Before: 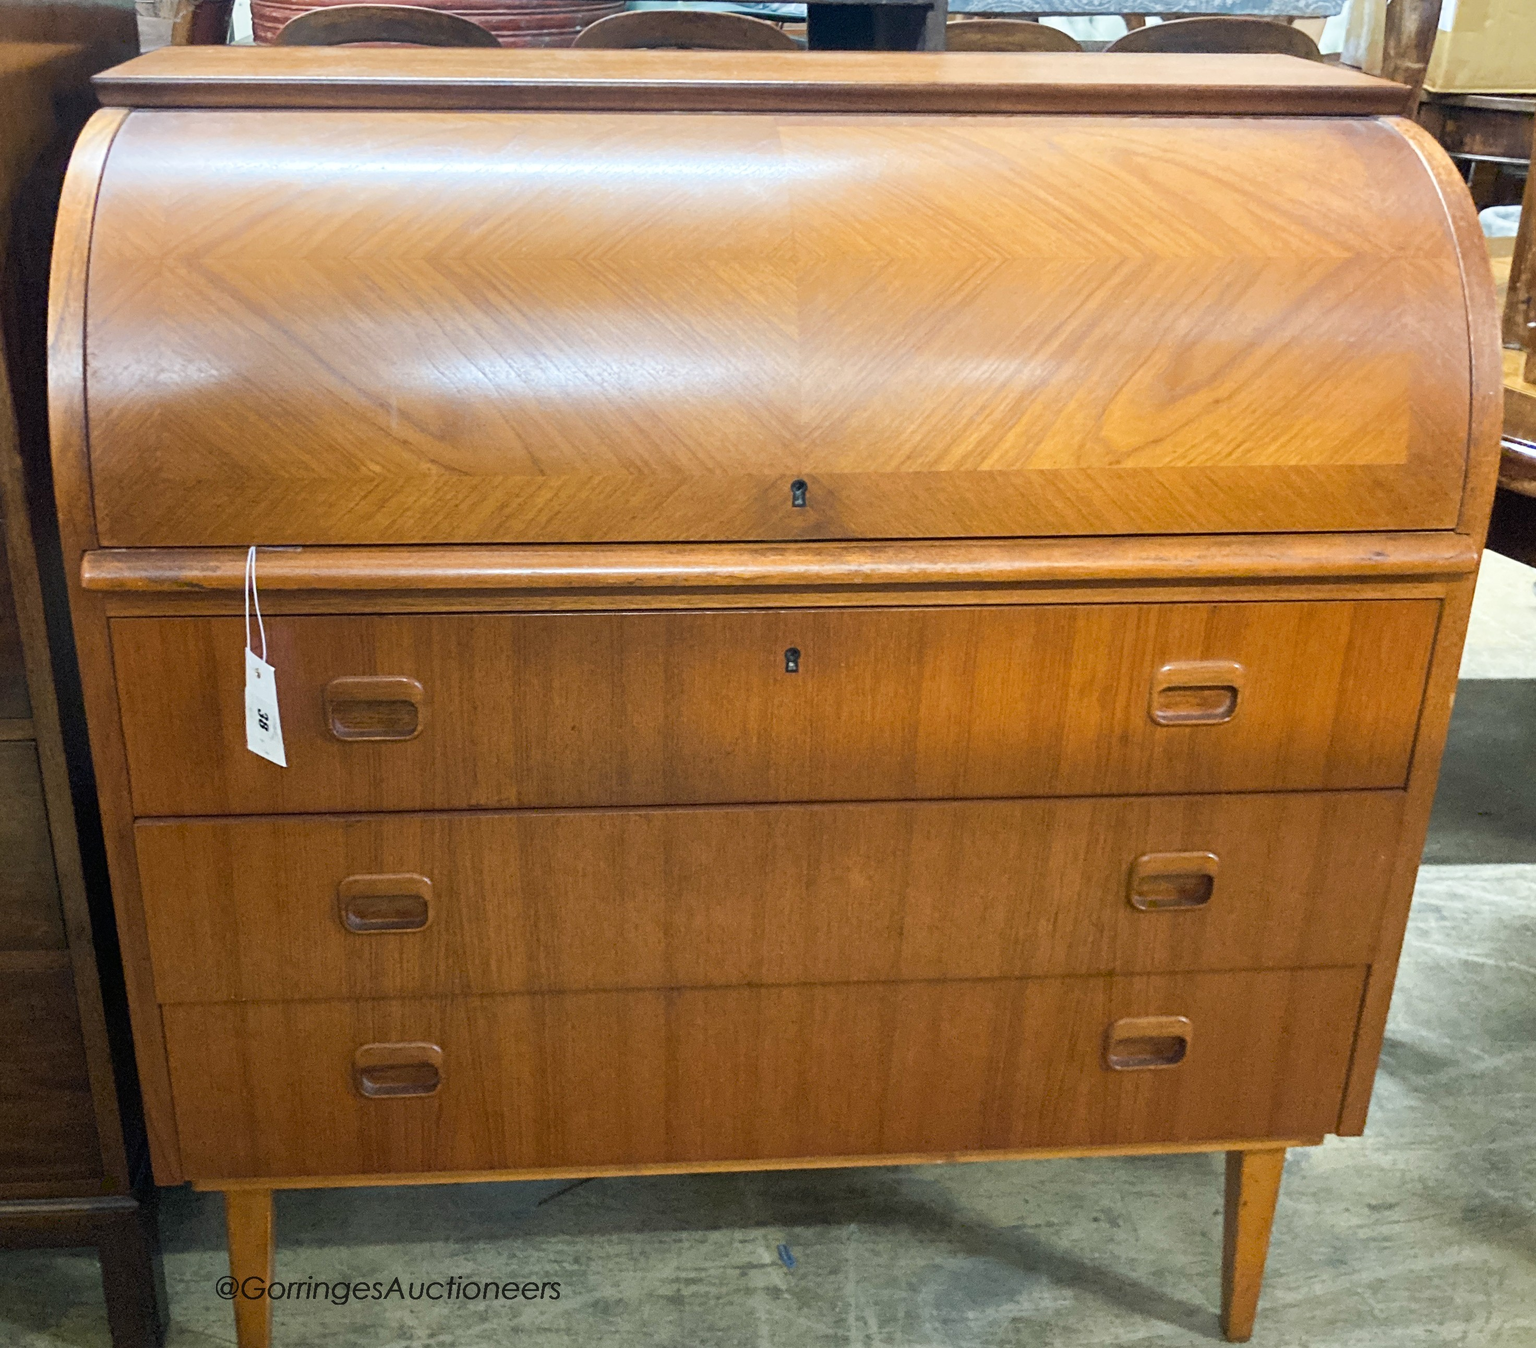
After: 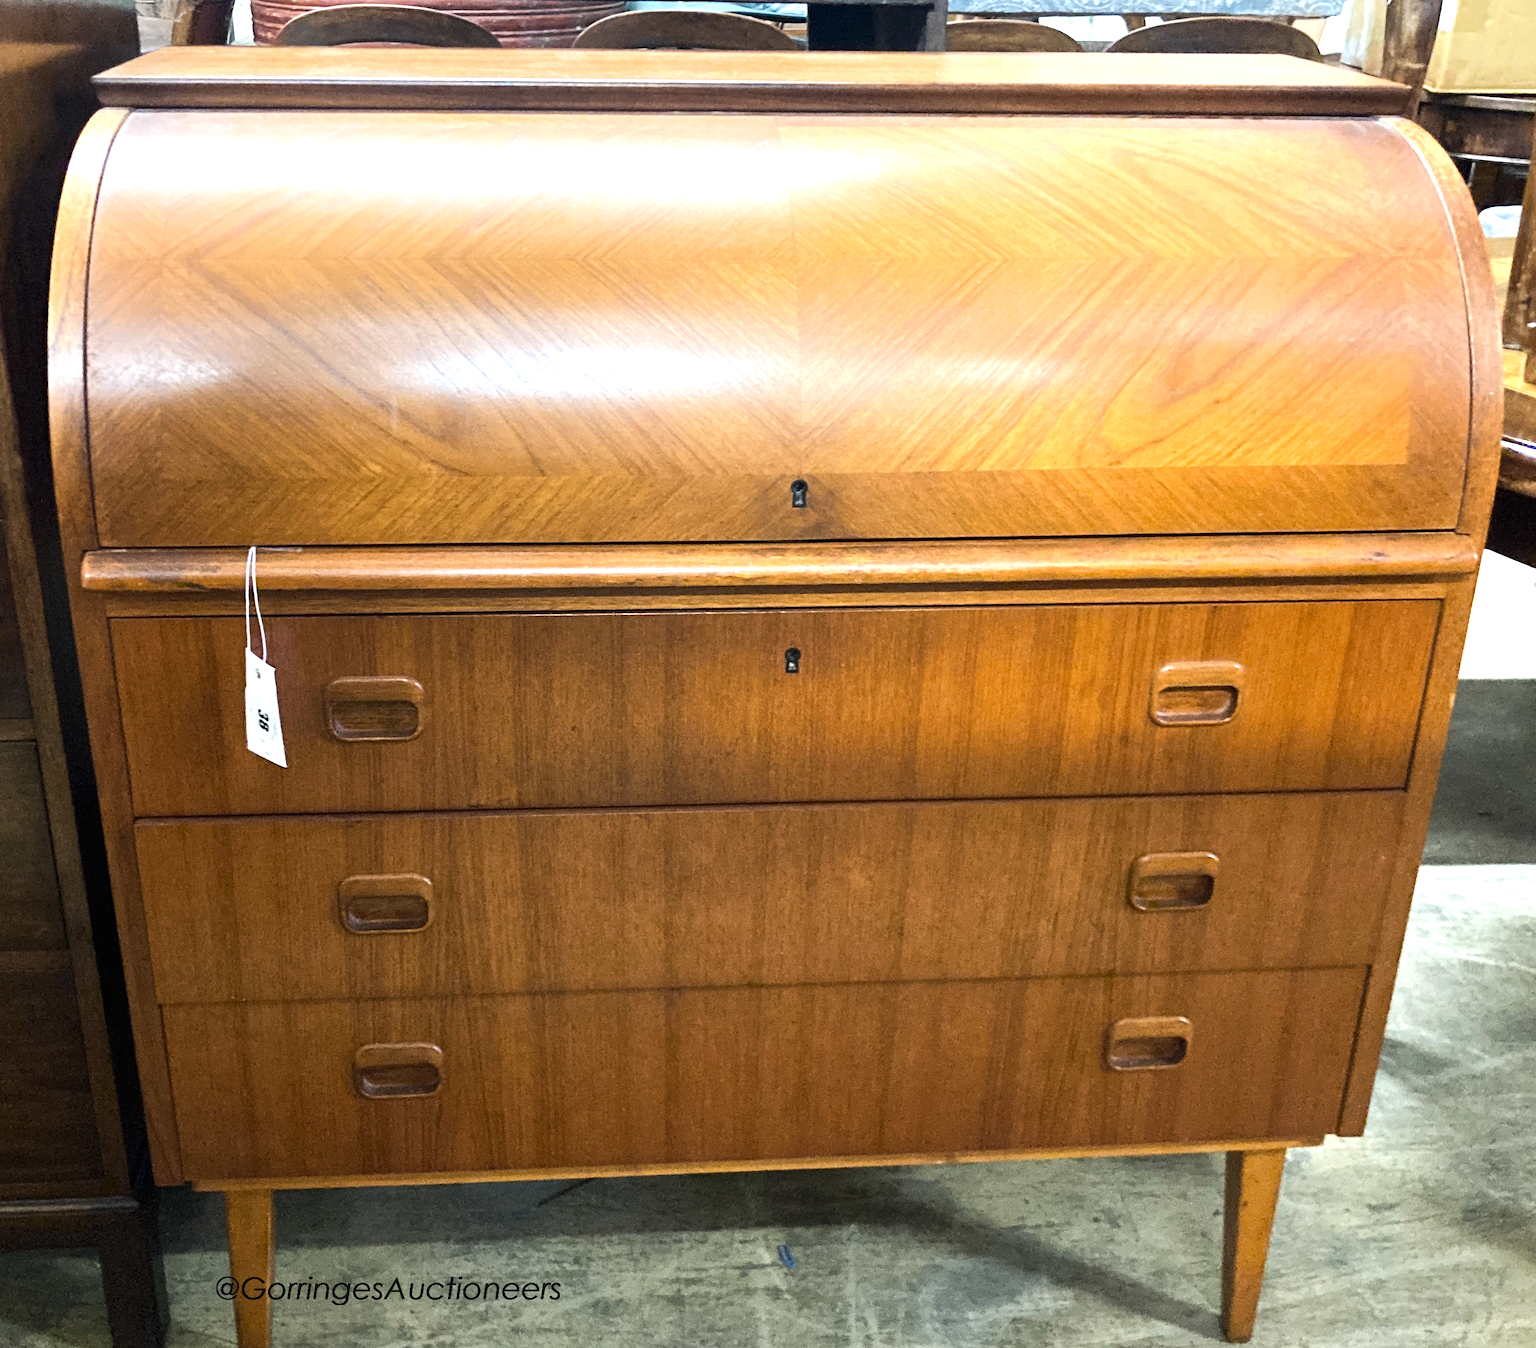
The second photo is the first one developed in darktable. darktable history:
tone equalizer: -8 EV -0.783 EV, -7 EV -0.68 EV, -6 EV -0.637 EV, -5 EV -0.36 EV, -3 EV 0.375 EV, -2 EV 0.6 EV, -1 EV 0.674 EV, +0 EV 0.719 EV, edges refinement/feathering 500, mask exposure compensation -1.57 EV, preserve details no
